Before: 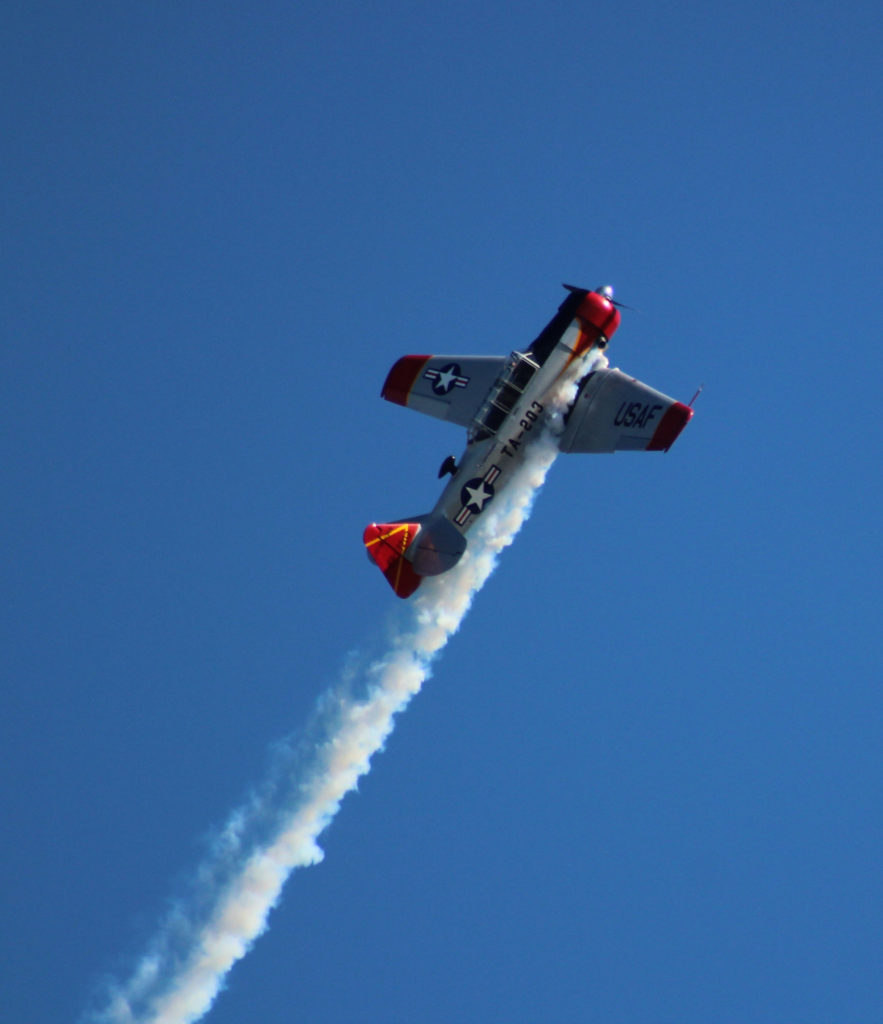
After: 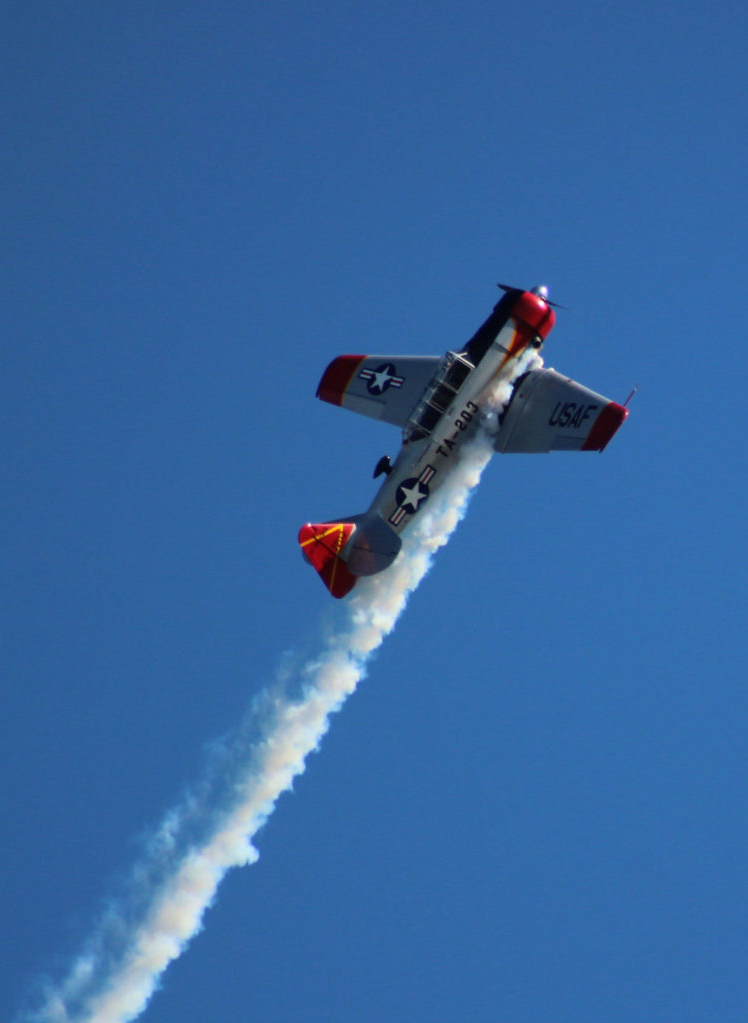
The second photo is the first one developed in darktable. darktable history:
crop: left 7.365%, right 7.83%
